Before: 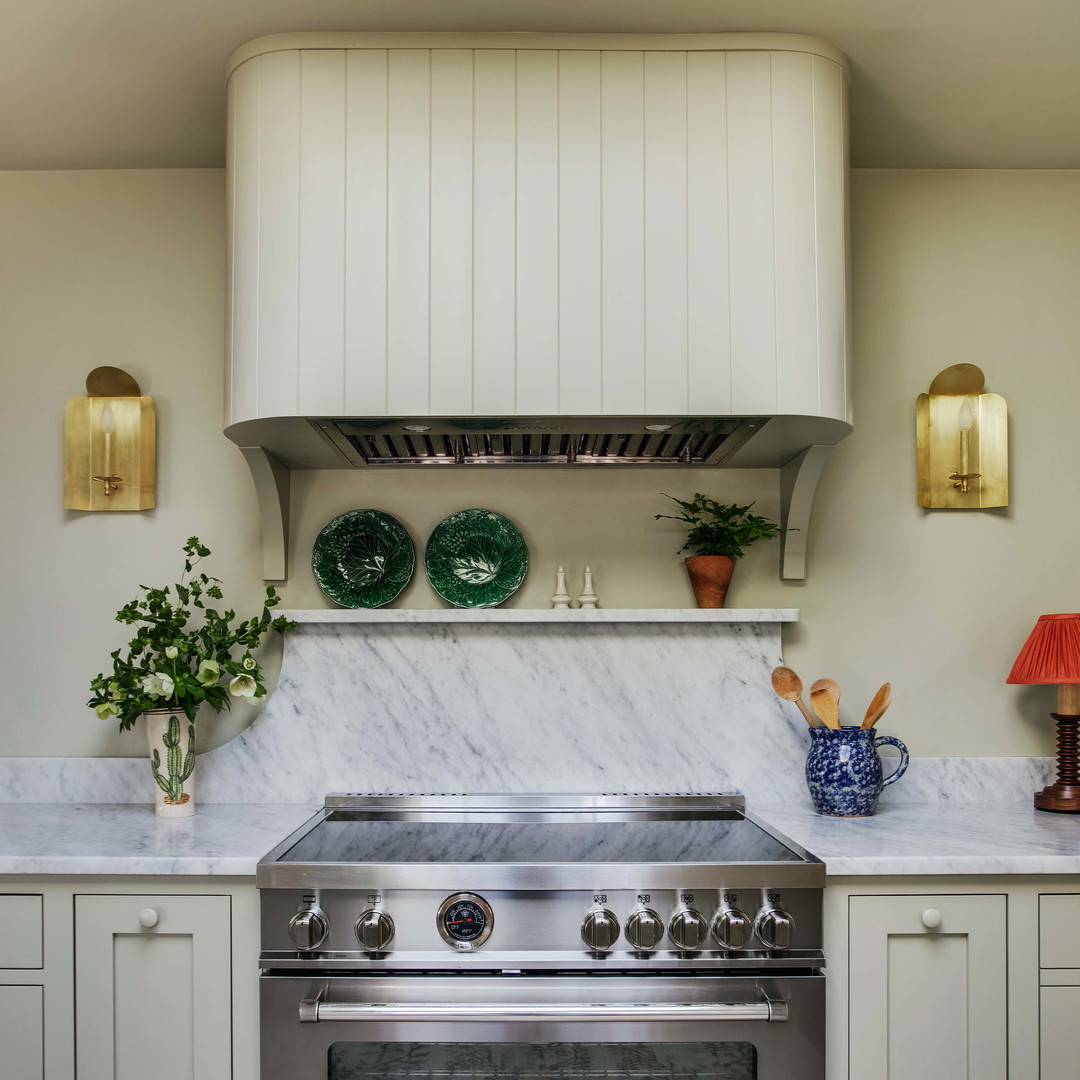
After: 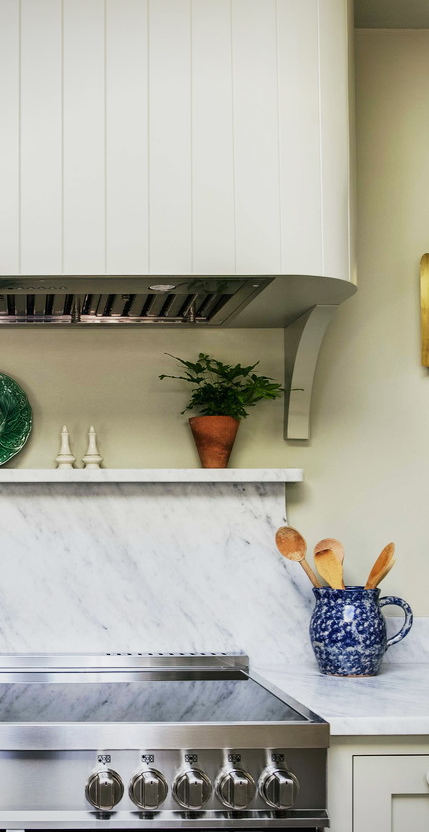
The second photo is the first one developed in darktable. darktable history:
crop: left 46.004%, top 13.052%, right 14.182%, bottom 9.908%
vignetting: fall-off radius 60.92%, brightness -0.406, saturation -0.303, center (0, 0.004)
base curve: curves: ch0 [(0, 0) (0.088, 0.125) (0.176, 0.251) (0.354, 0.501) (0.613, 0.749) (1, 0.877)], preserve colors none
